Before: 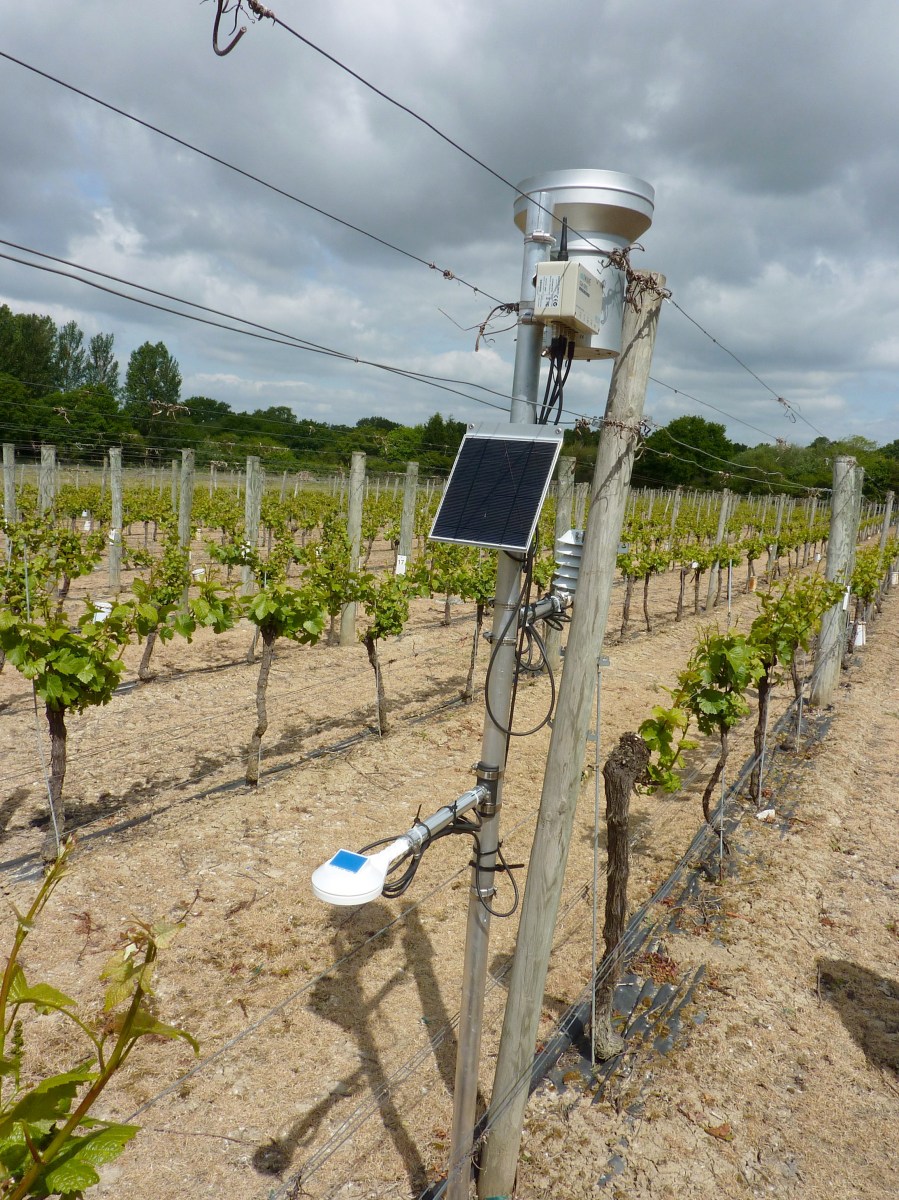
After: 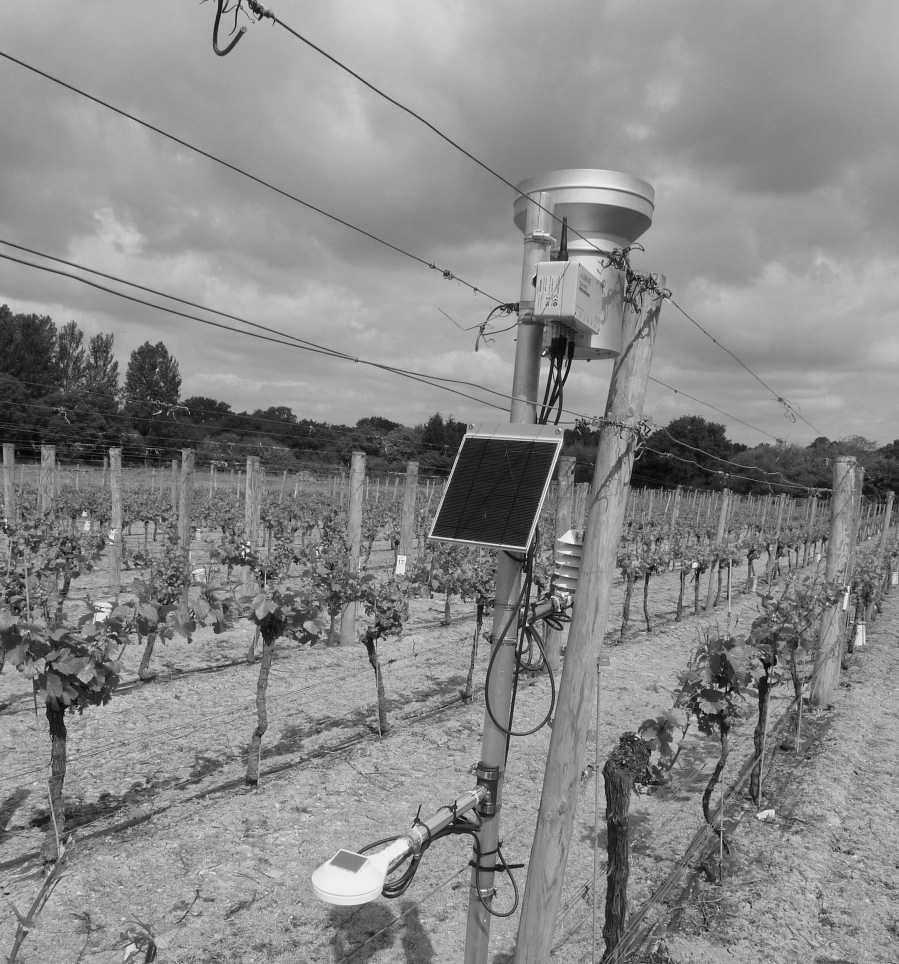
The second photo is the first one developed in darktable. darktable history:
crop: bottom 19.644%
monochrome: a -74.22, b 78.2
